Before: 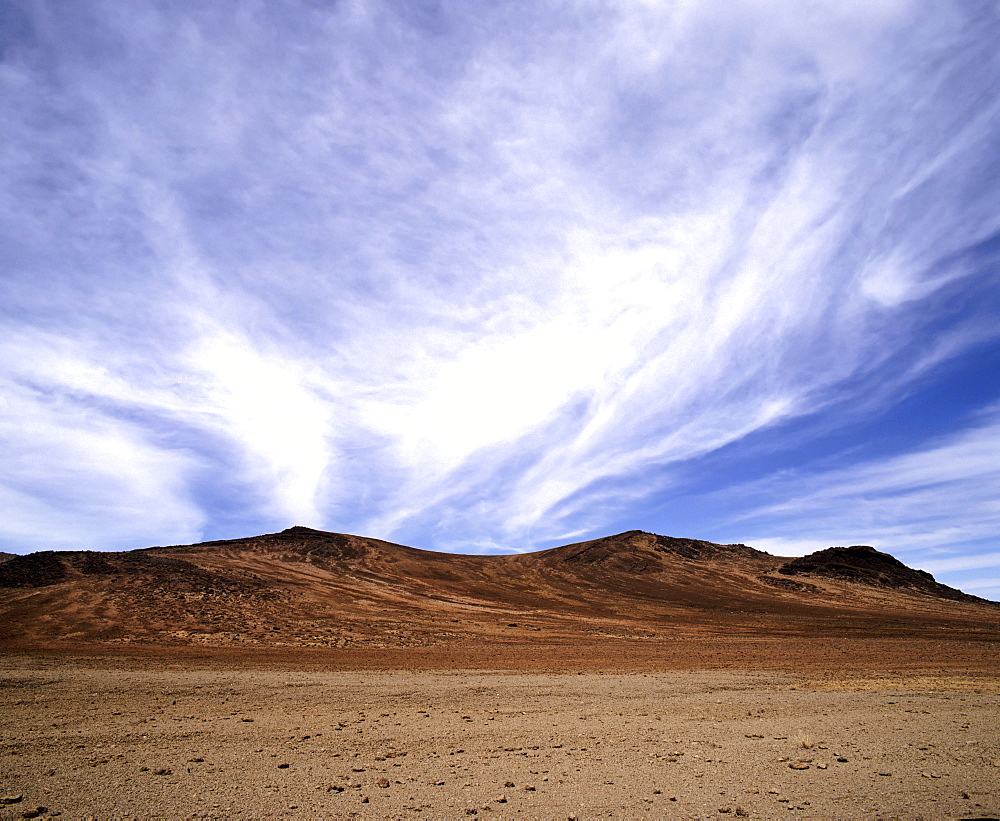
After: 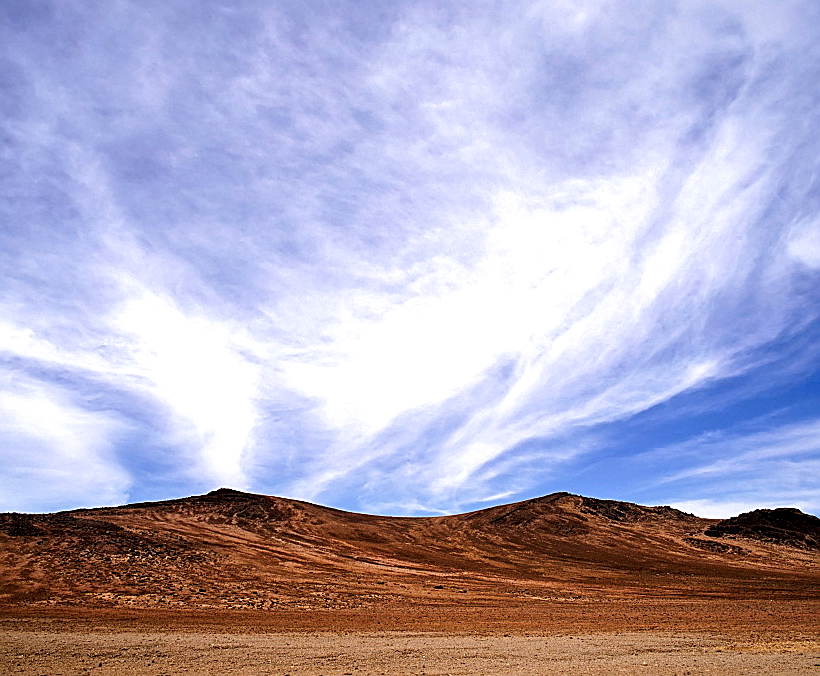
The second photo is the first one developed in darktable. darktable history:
local contrast: highlights 101%, shadows 100%, detail 120%, midtone range 0.2
crop and rotate: left 7.449%, top 4.631%, right 10.546%, bottom 12.989%
sharpen: on, module defaults
